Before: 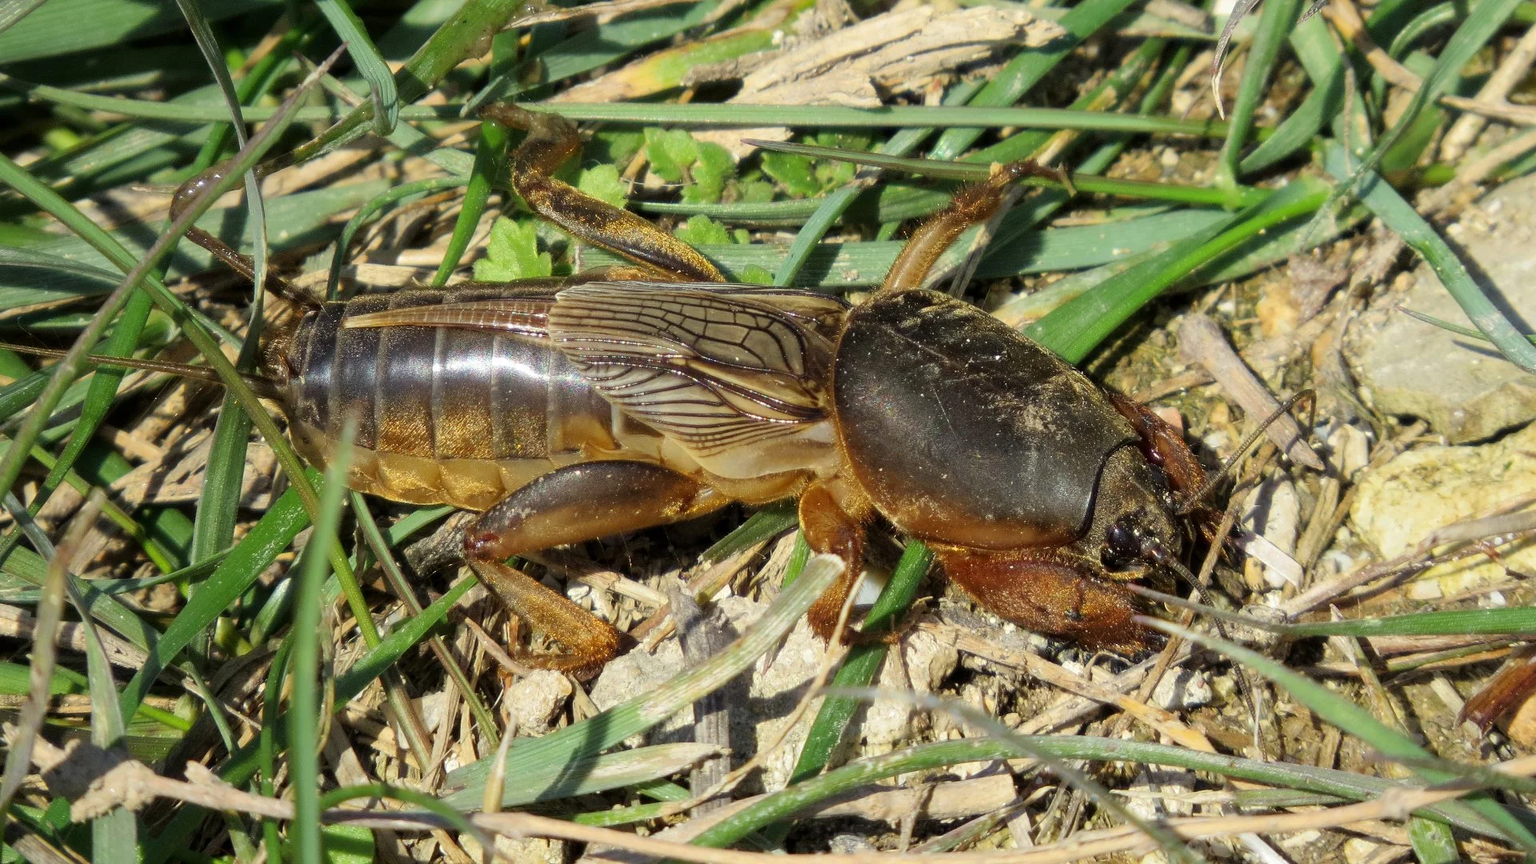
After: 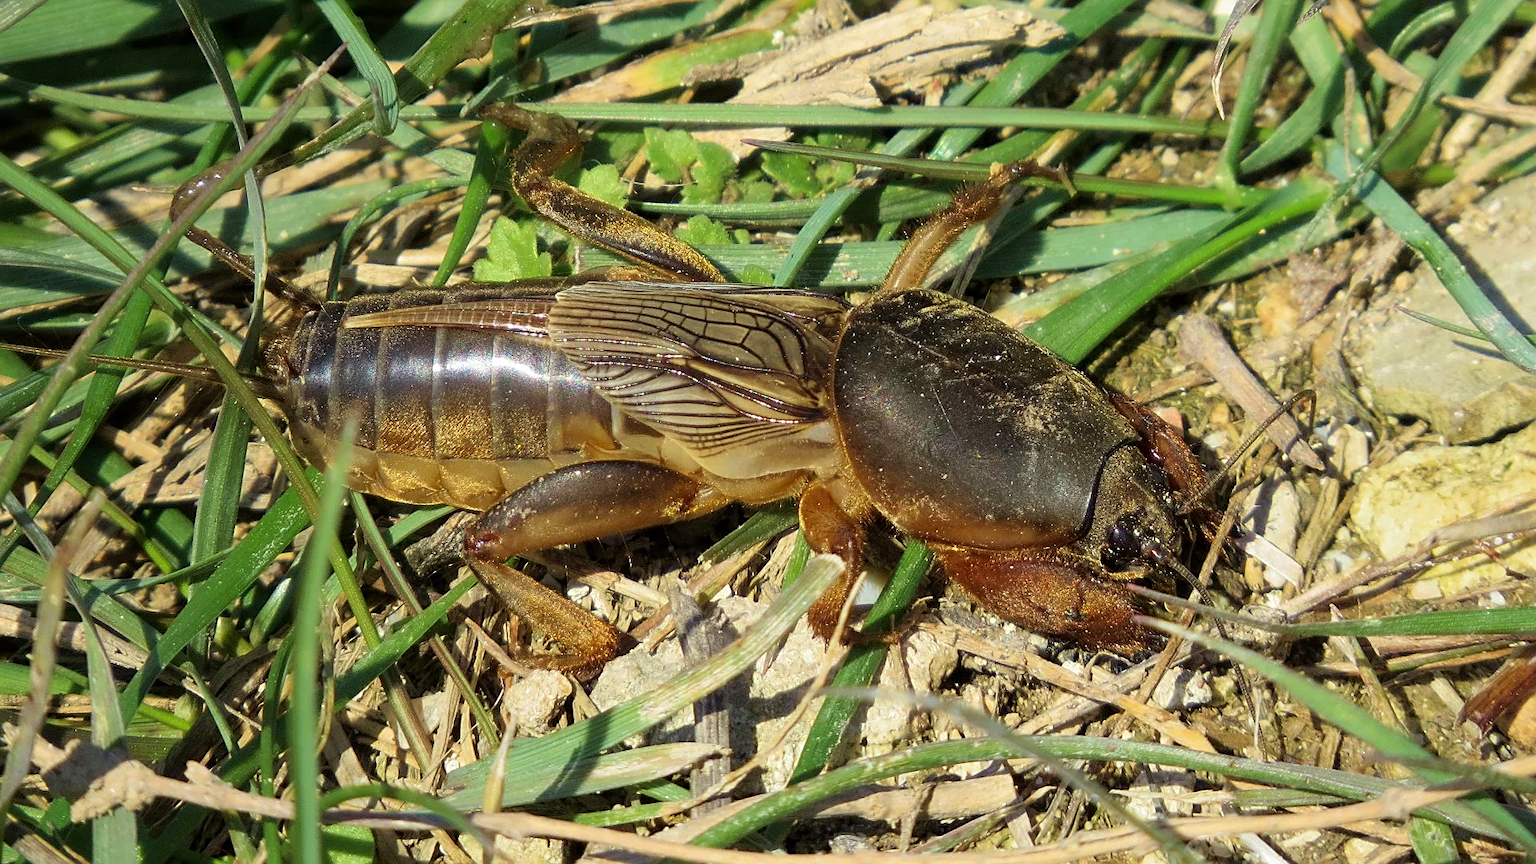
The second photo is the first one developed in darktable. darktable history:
sharpen: on, module defaults
velvia: strength 27.57%
